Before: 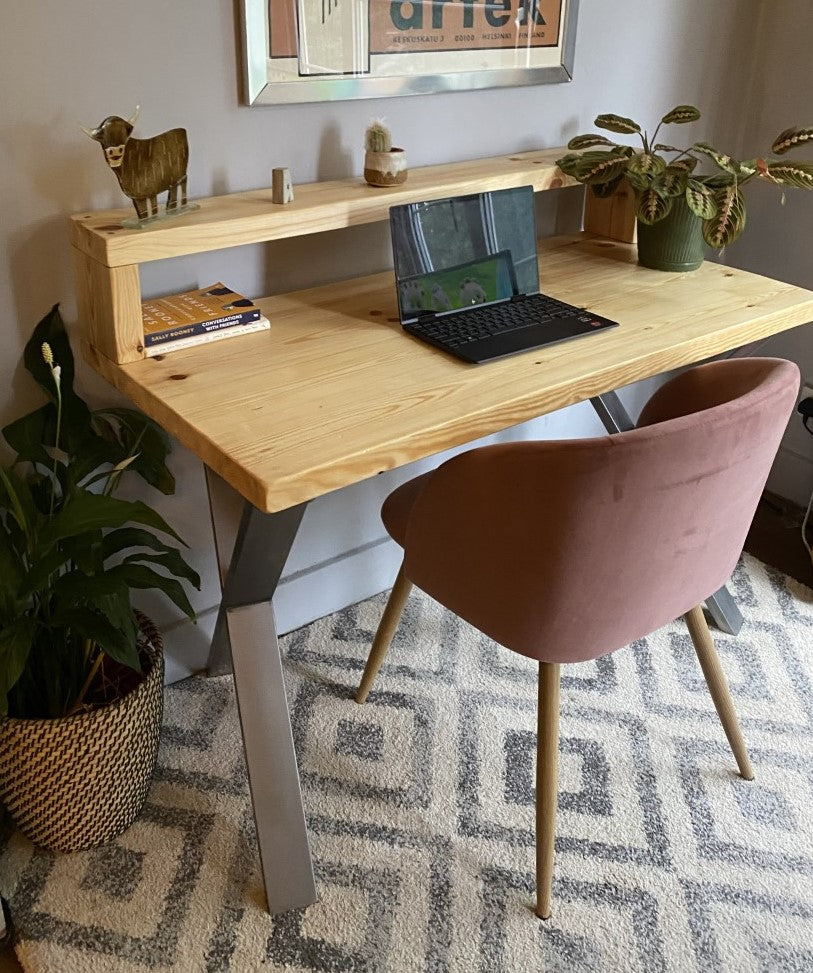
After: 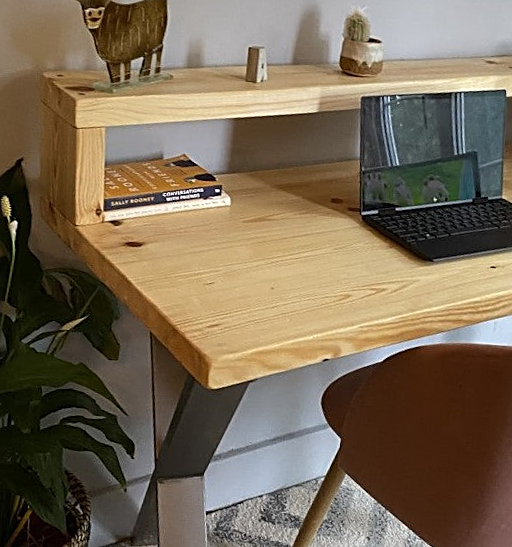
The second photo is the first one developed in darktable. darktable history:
sharpen: on, module defaults
crop and rotate: angle -5.92°, left 2.047%, top 6.824%, right 27.406%, bottom 30.287%
